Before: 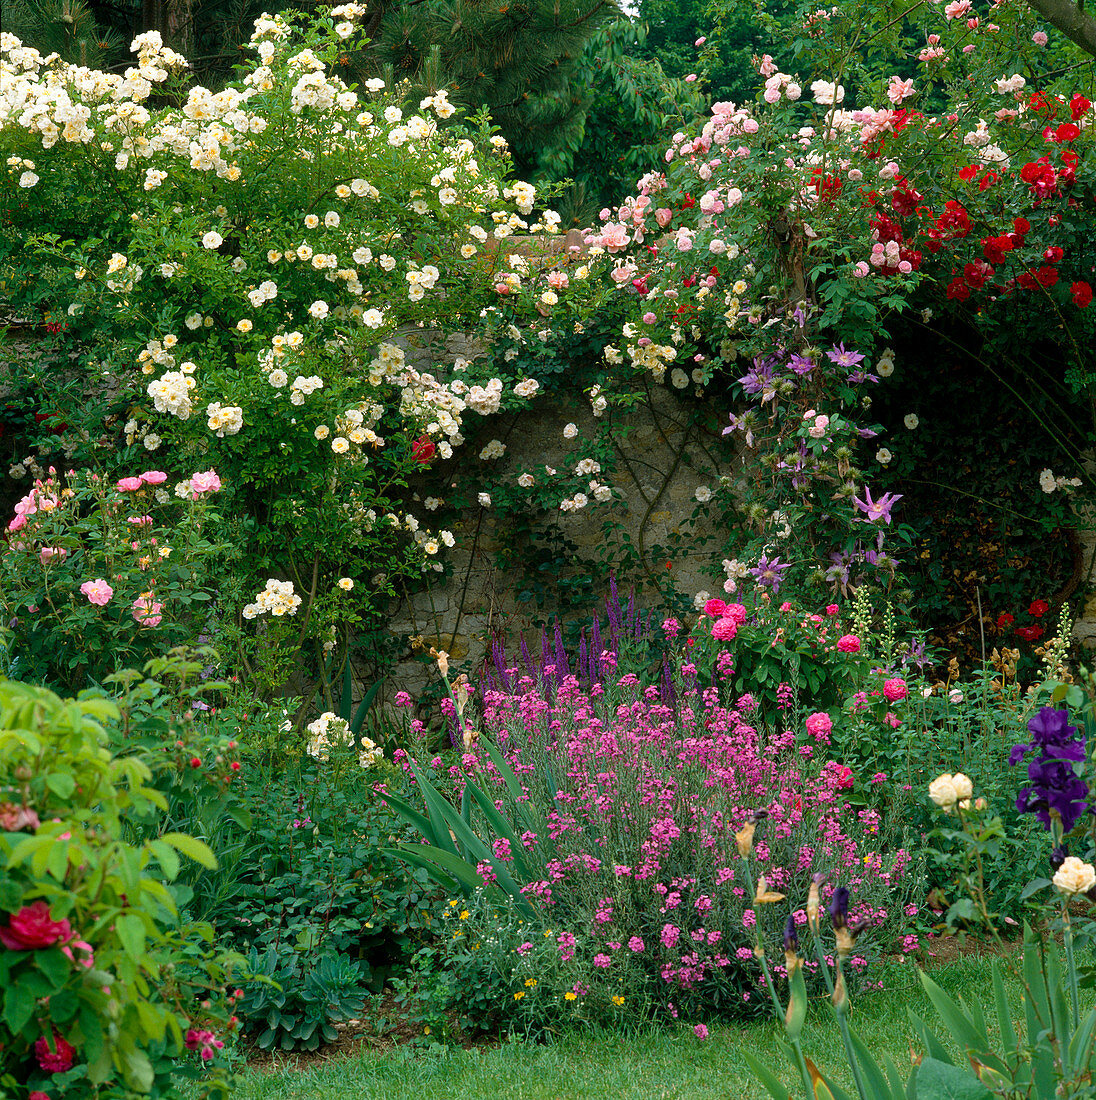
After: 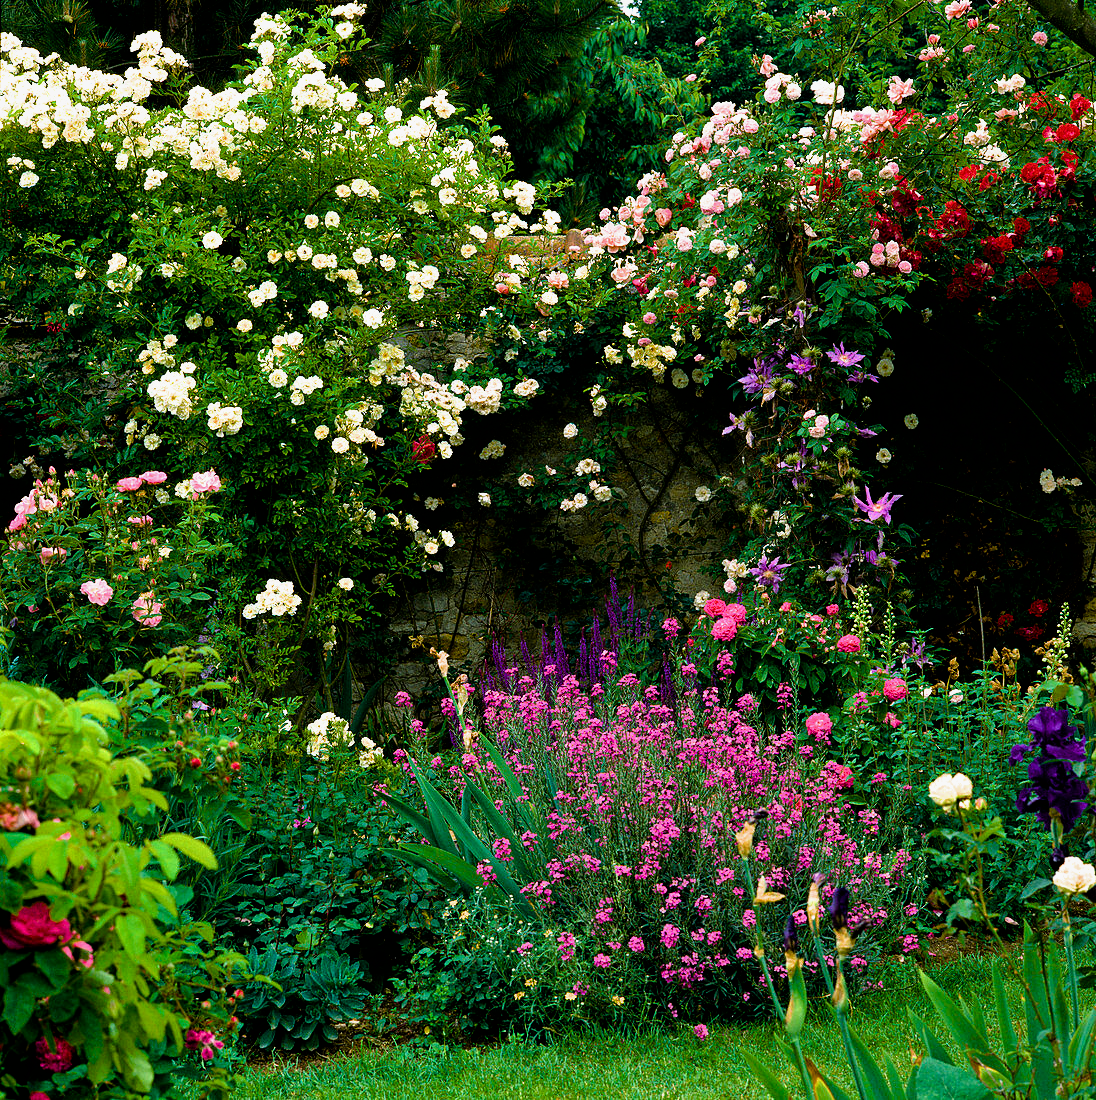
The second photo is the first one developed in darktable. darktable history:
filmic rgb: black relative exposure -8.27 EV, white relative exposure 2.2 EV, hardness 7.16, latitude 86.68%, contrast 1.683, highlights saturation mix -3.61%, shadows ↔ highlights balance -2.41%
color balance rgb: perceptual saturation grading › global saturation 31.029%, global vibrance 42.445%
tone equalizer: on, module defaults
exposure: compensate highlight preservation false
shadows and highlights: shadows -20.62, white point adjustment -1.86, highlights -34.83
